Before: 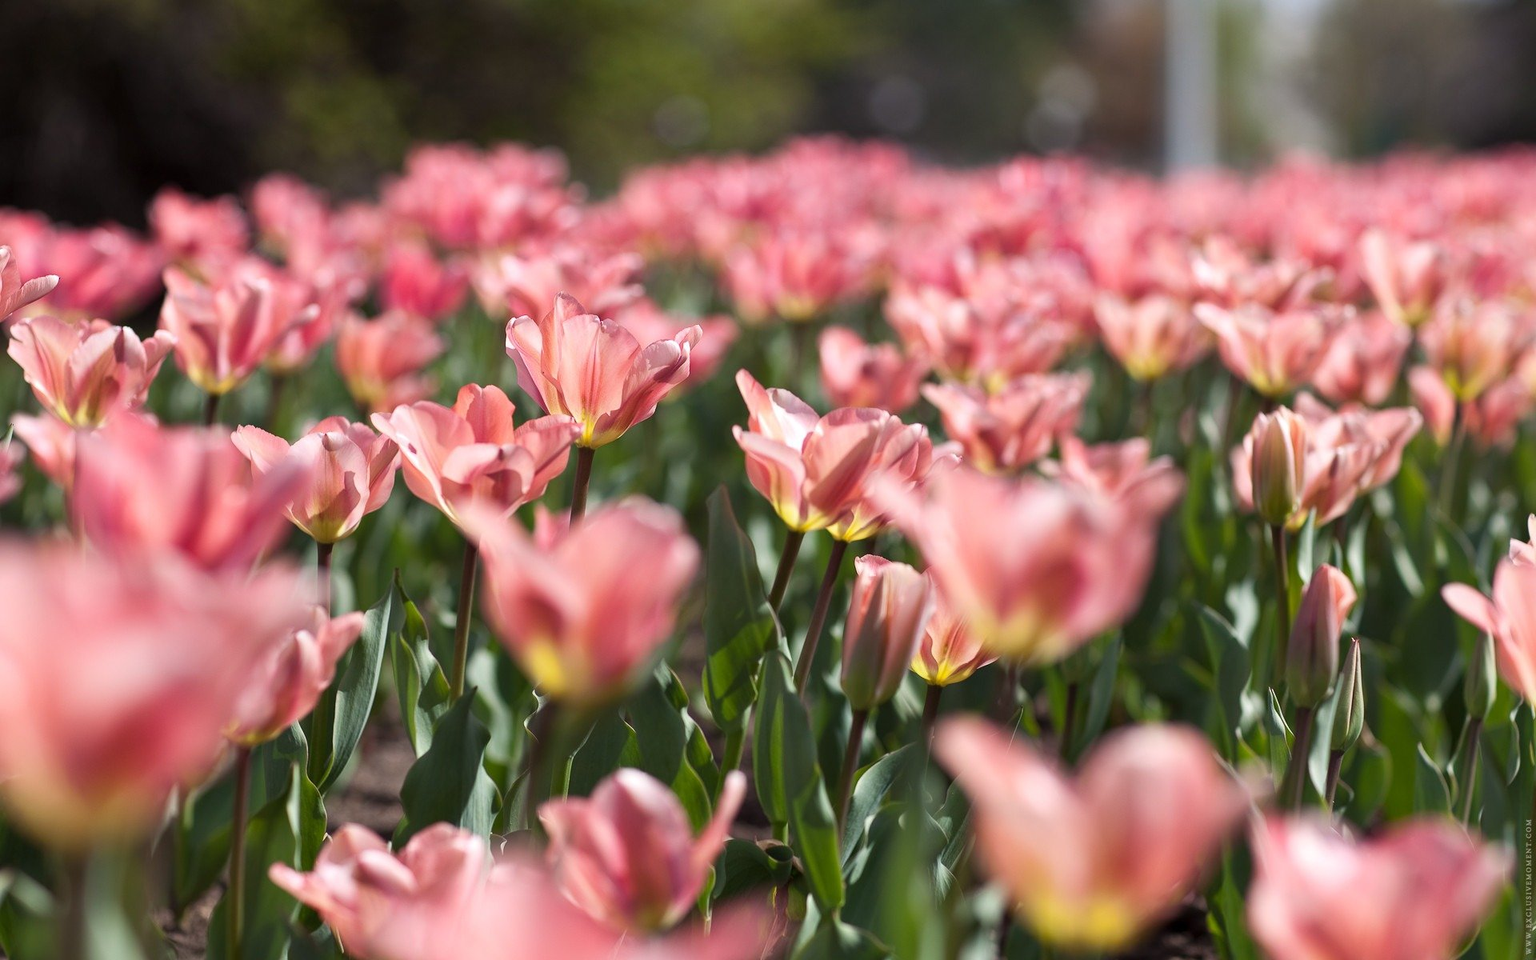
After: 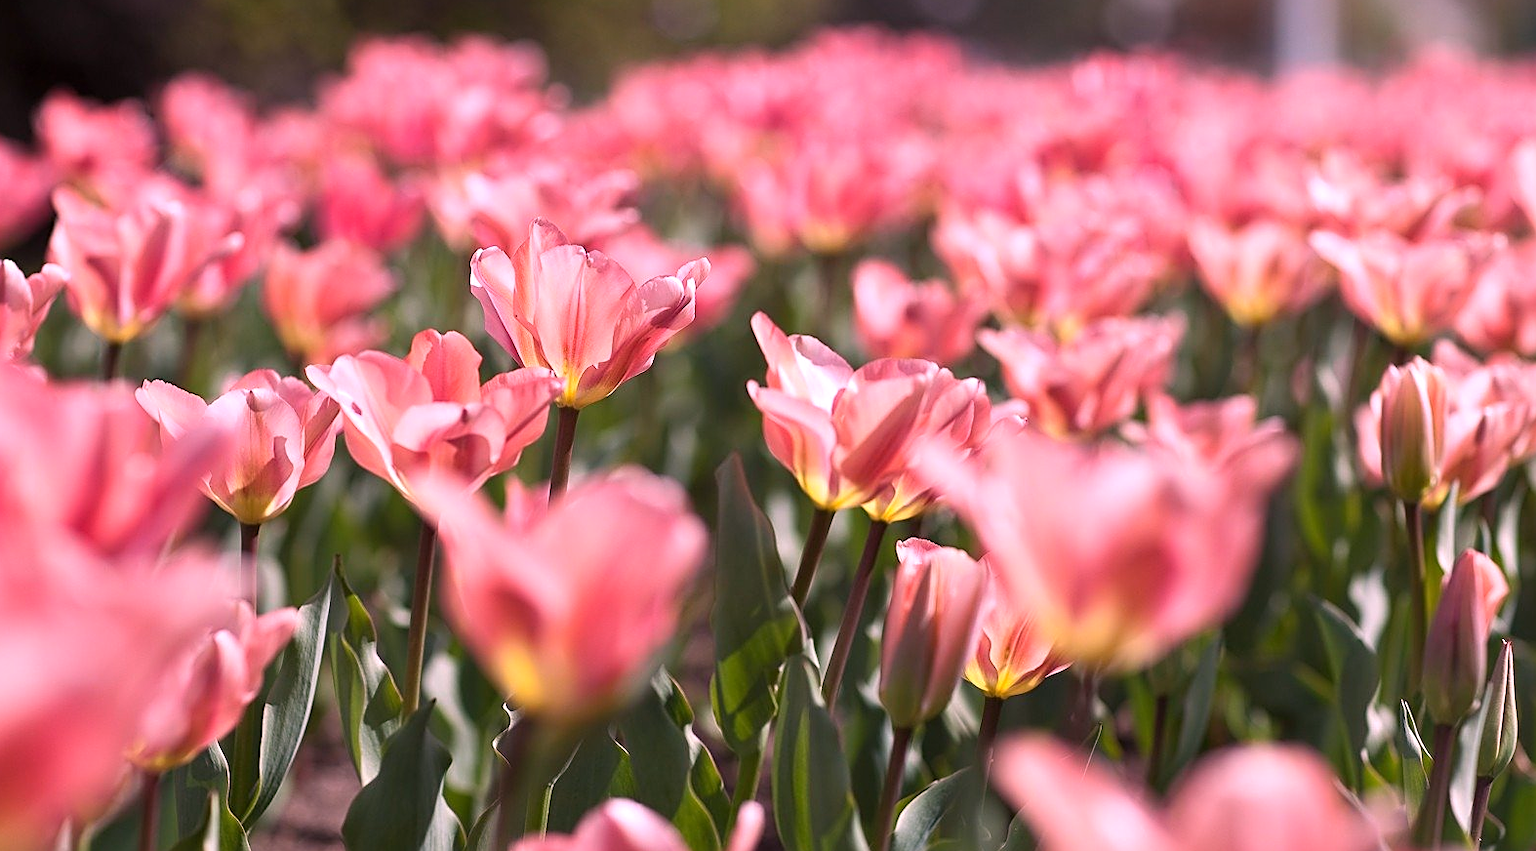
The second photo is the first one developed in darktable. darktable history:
sharpen: on, module defaults
white balance: red 1.188, blue 1.11
crop: left 7.856%, top 11.836%, right 10.12%, bottom 15.387%
